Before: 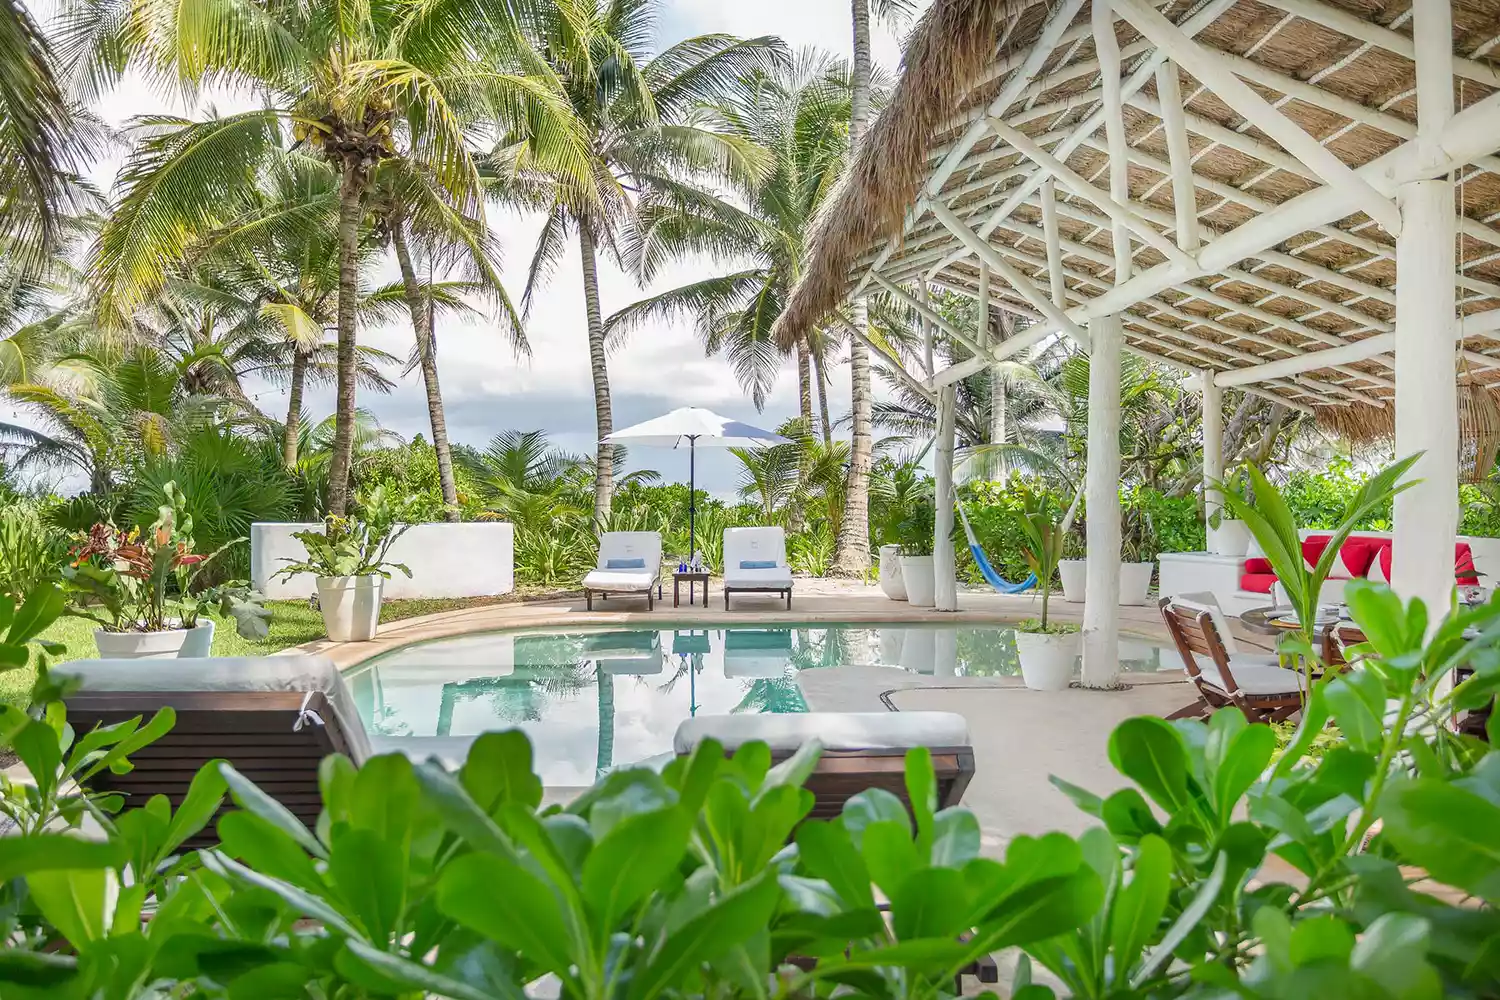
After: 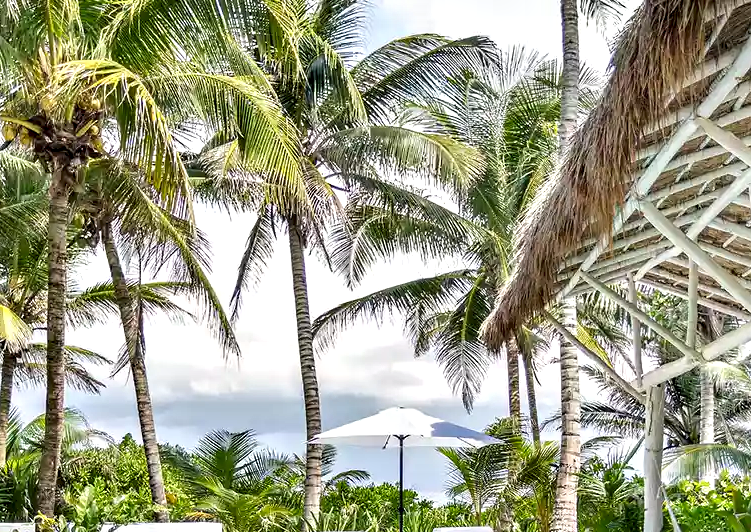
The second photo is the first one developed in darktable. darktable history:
contrast equalizer: octaves 7, y [[0.6 ×6], [0.55 ×6], [0 ×6], [0 ×6], [0 ×6]]
crop: left 19.423%, right 30.503%, bottom 46.768%
